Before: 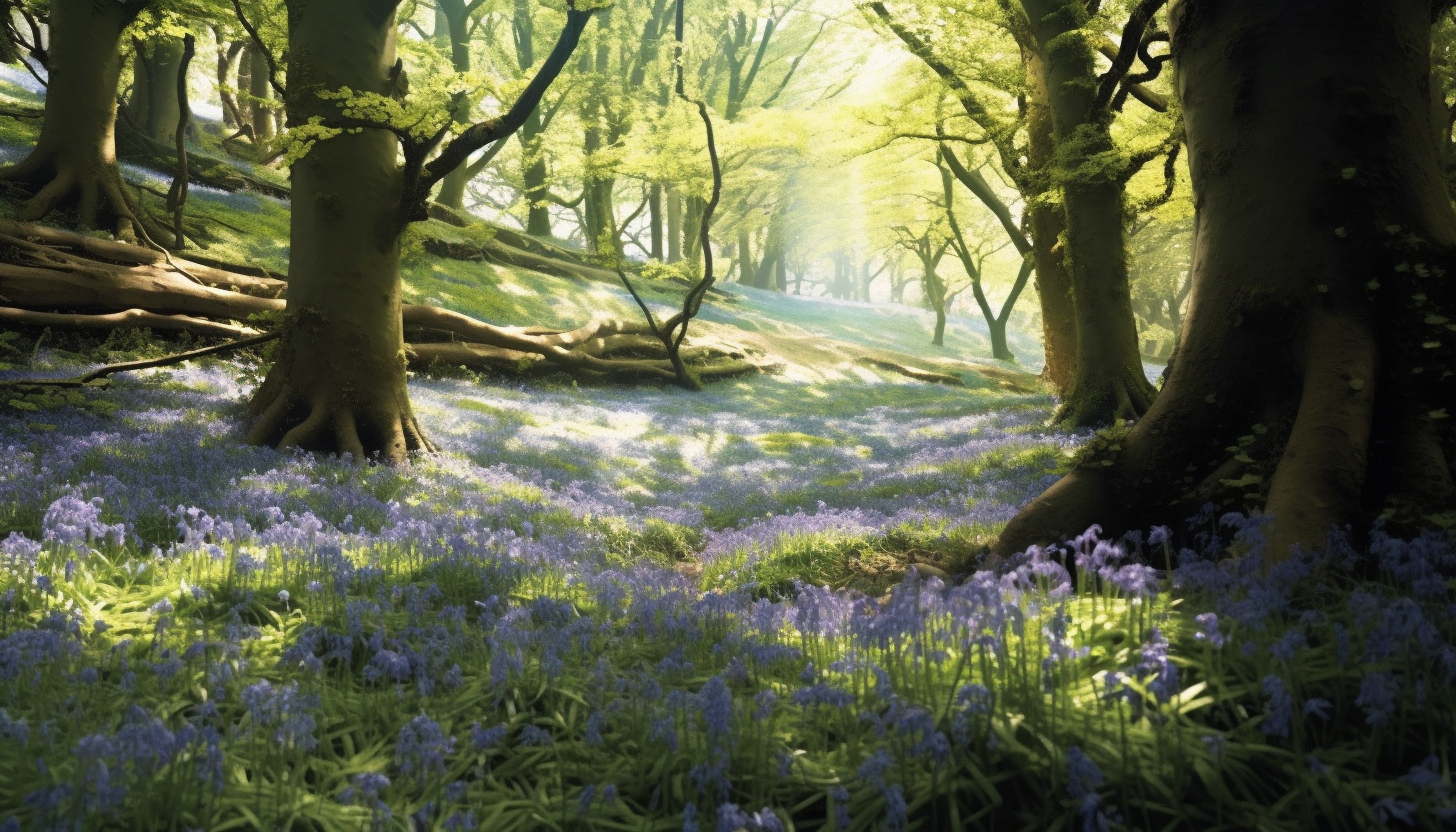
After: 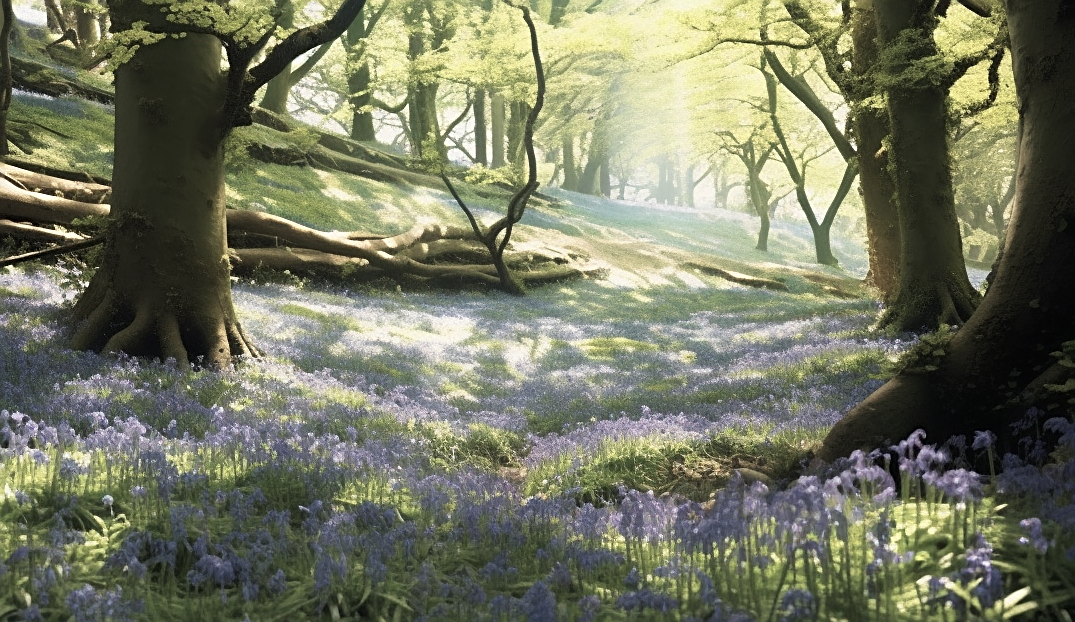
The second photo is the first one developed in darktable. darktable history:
crop and rotate: left 12.107%, top 11.492%, right 14.058%, bottom 13.668%
sharpen: on, module defaults
color balance rgb: power › hue 329.61°, perceptual saturation grading › global saturation -31.613%, global vibrance 14.608%
